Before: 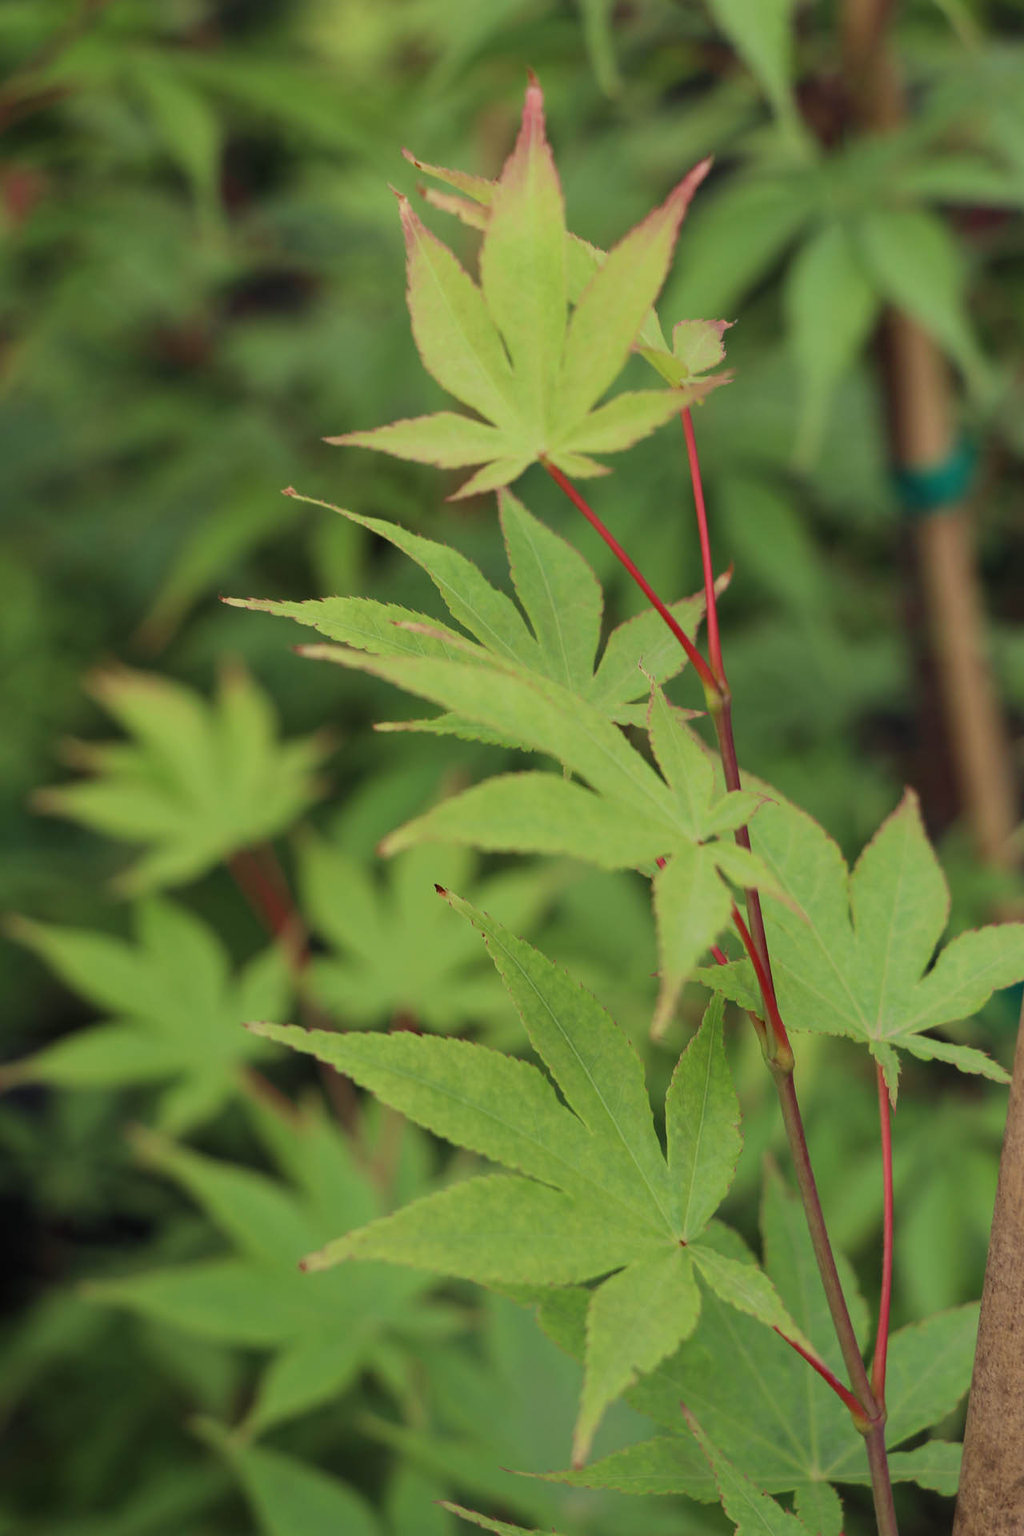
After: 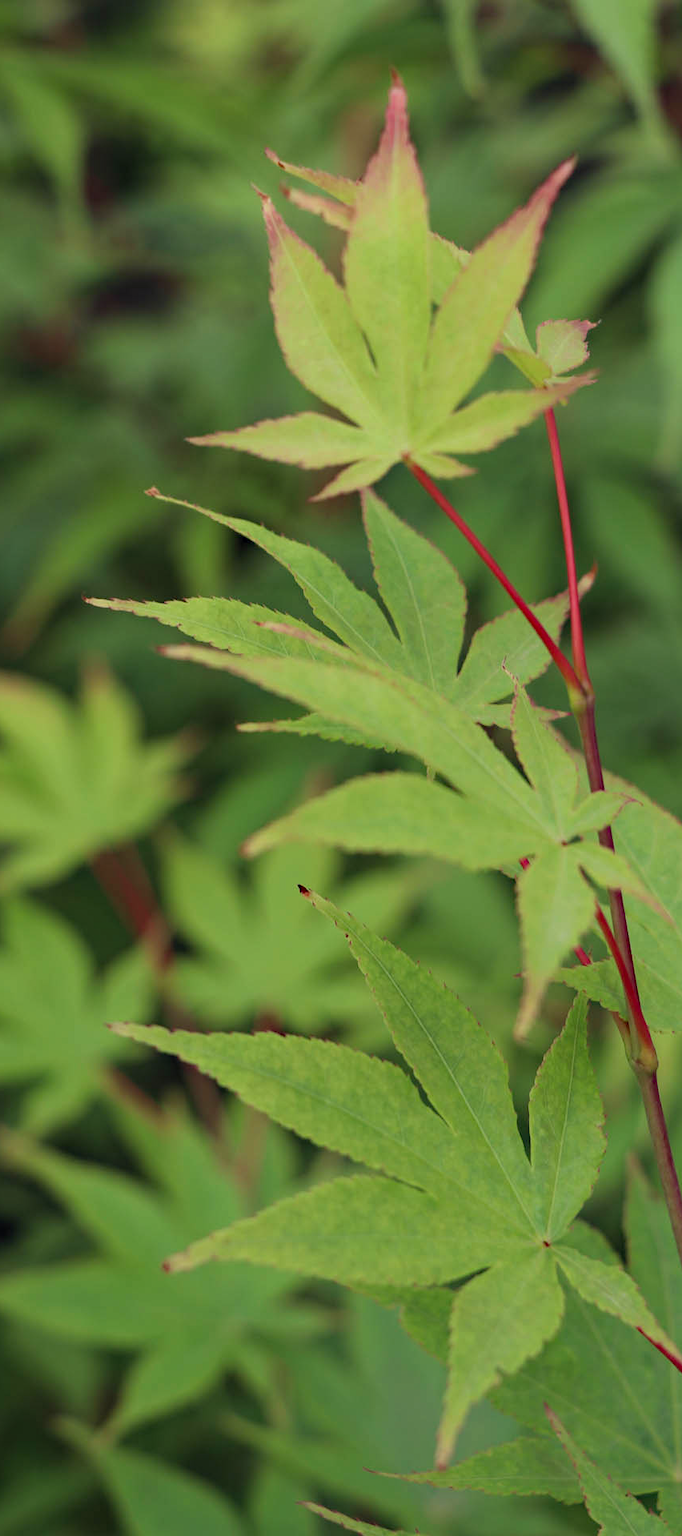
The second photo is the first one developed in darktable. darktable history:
haze removal: compatibility mode true, adaptive false
crop and rotate: left 13.425%, right 19.872%
